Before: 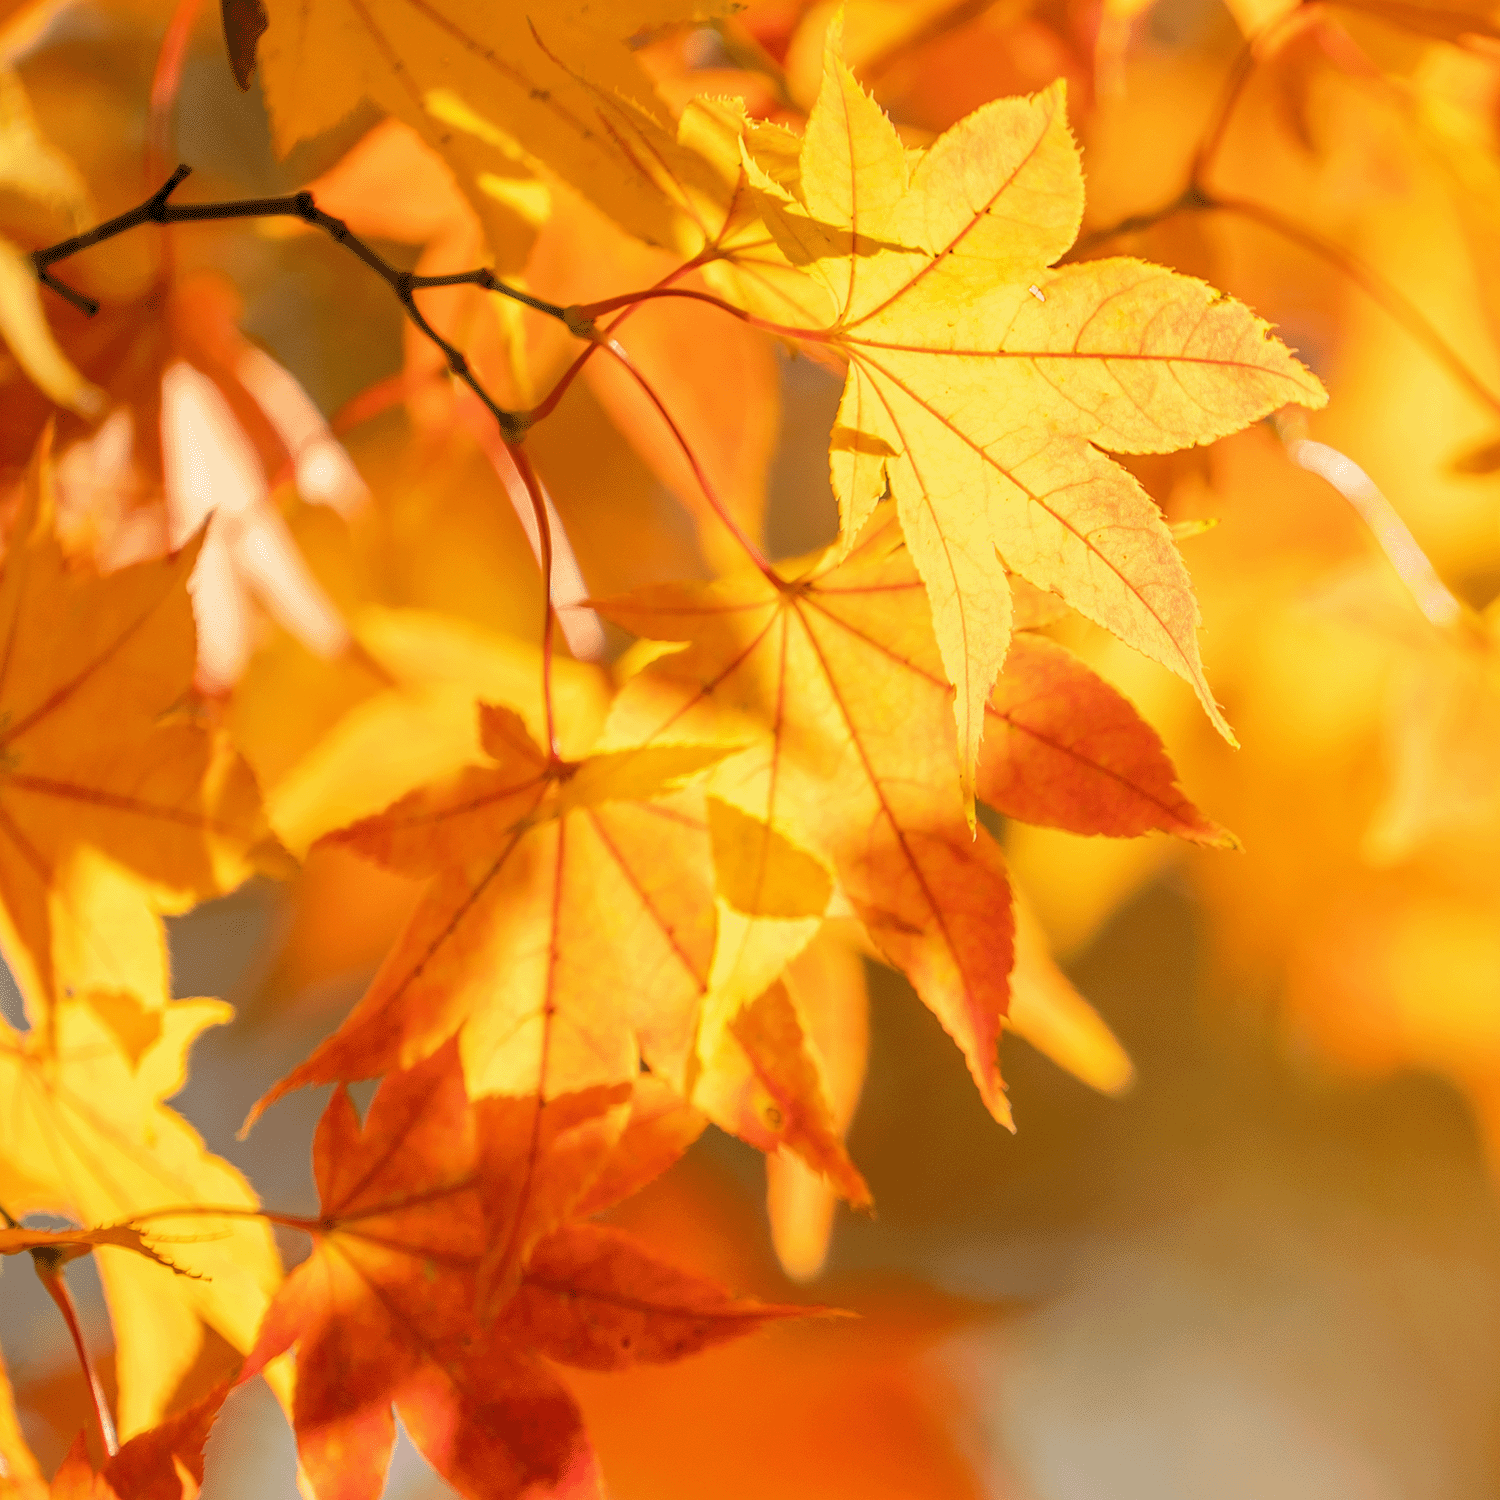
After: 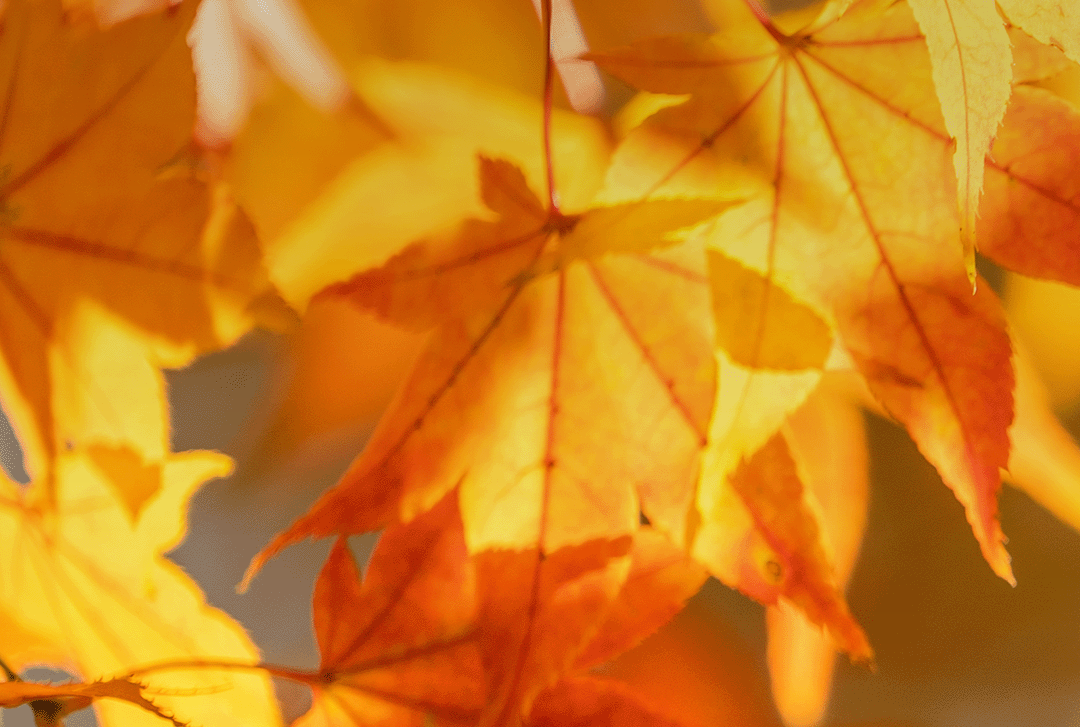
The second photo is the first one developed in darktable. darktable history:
graduated density: on, module defaults
crop: top 36.498%, right 27.964%, bottom 14.995%
